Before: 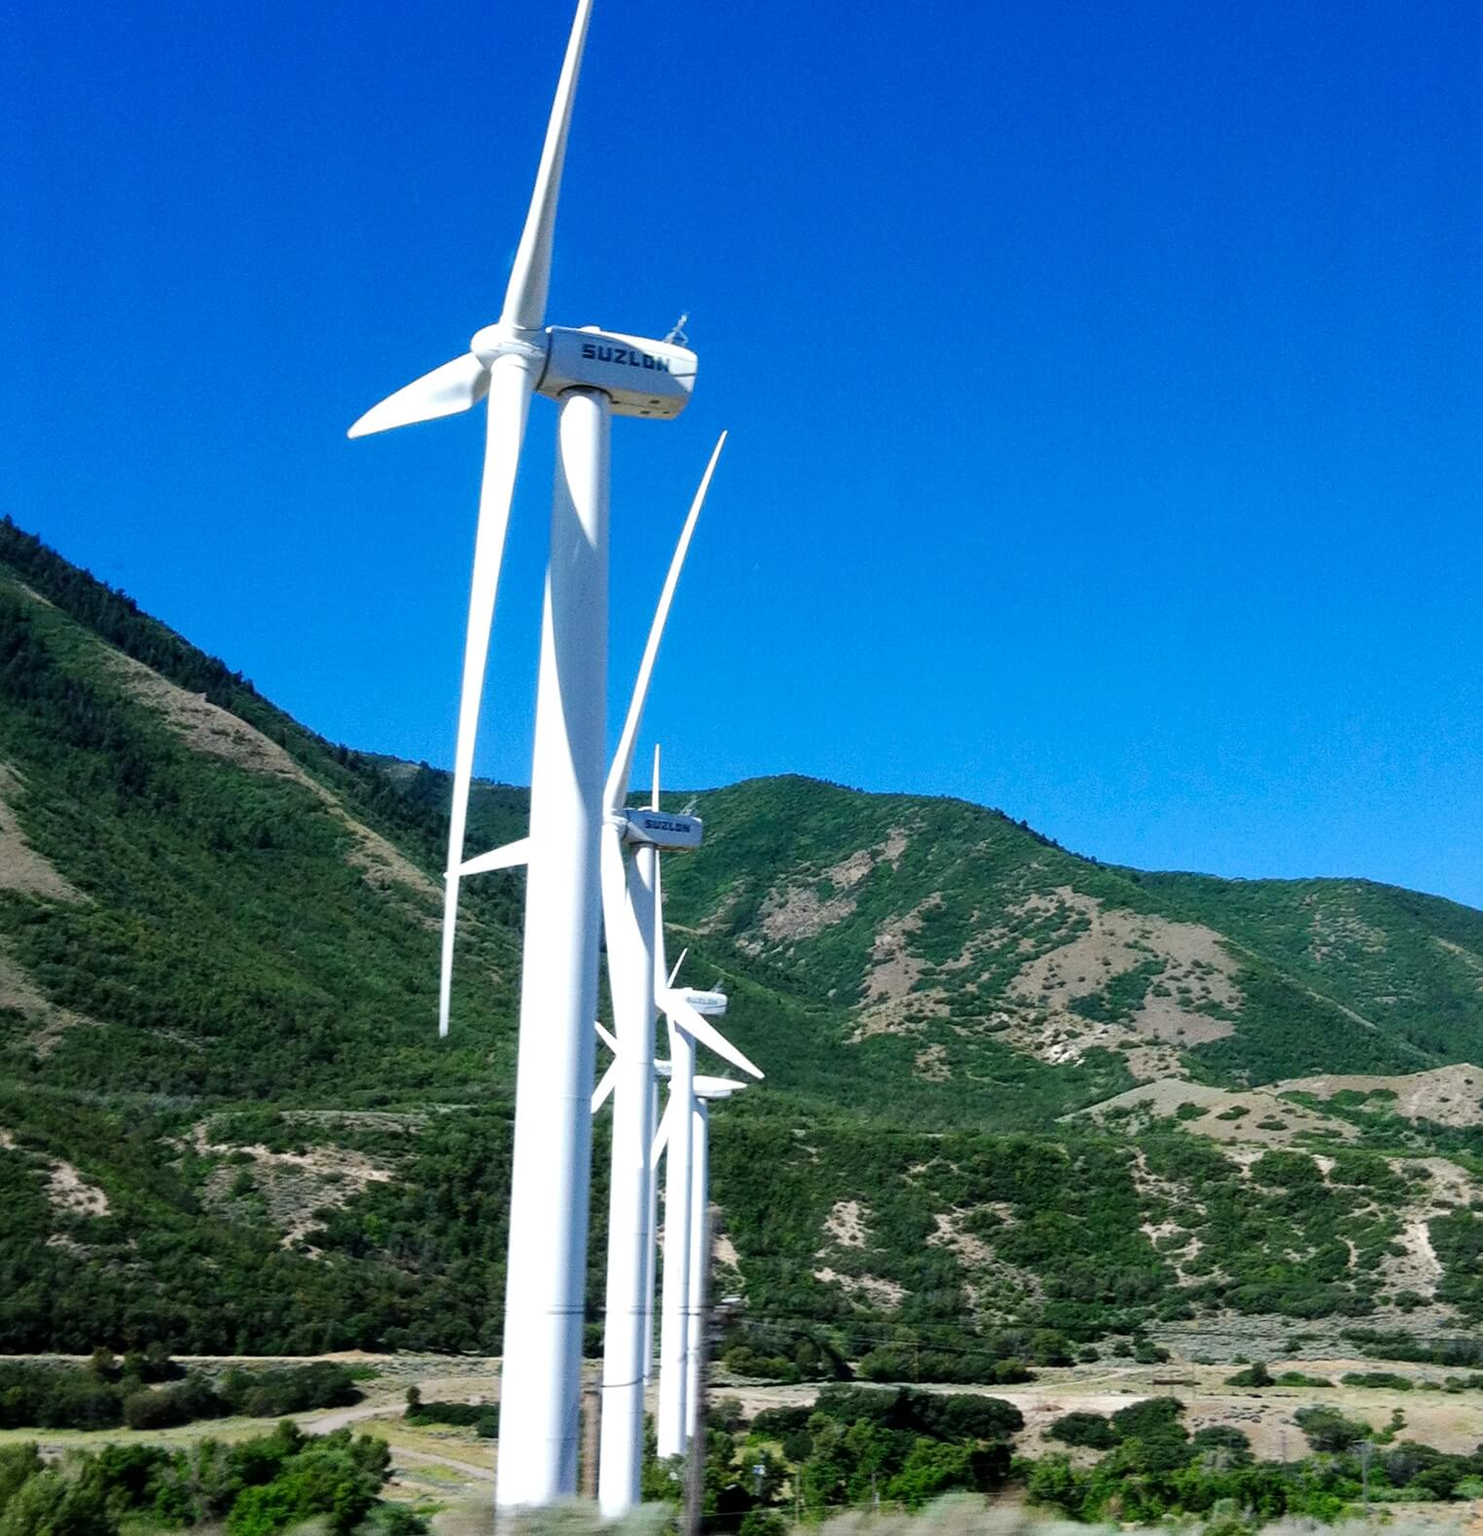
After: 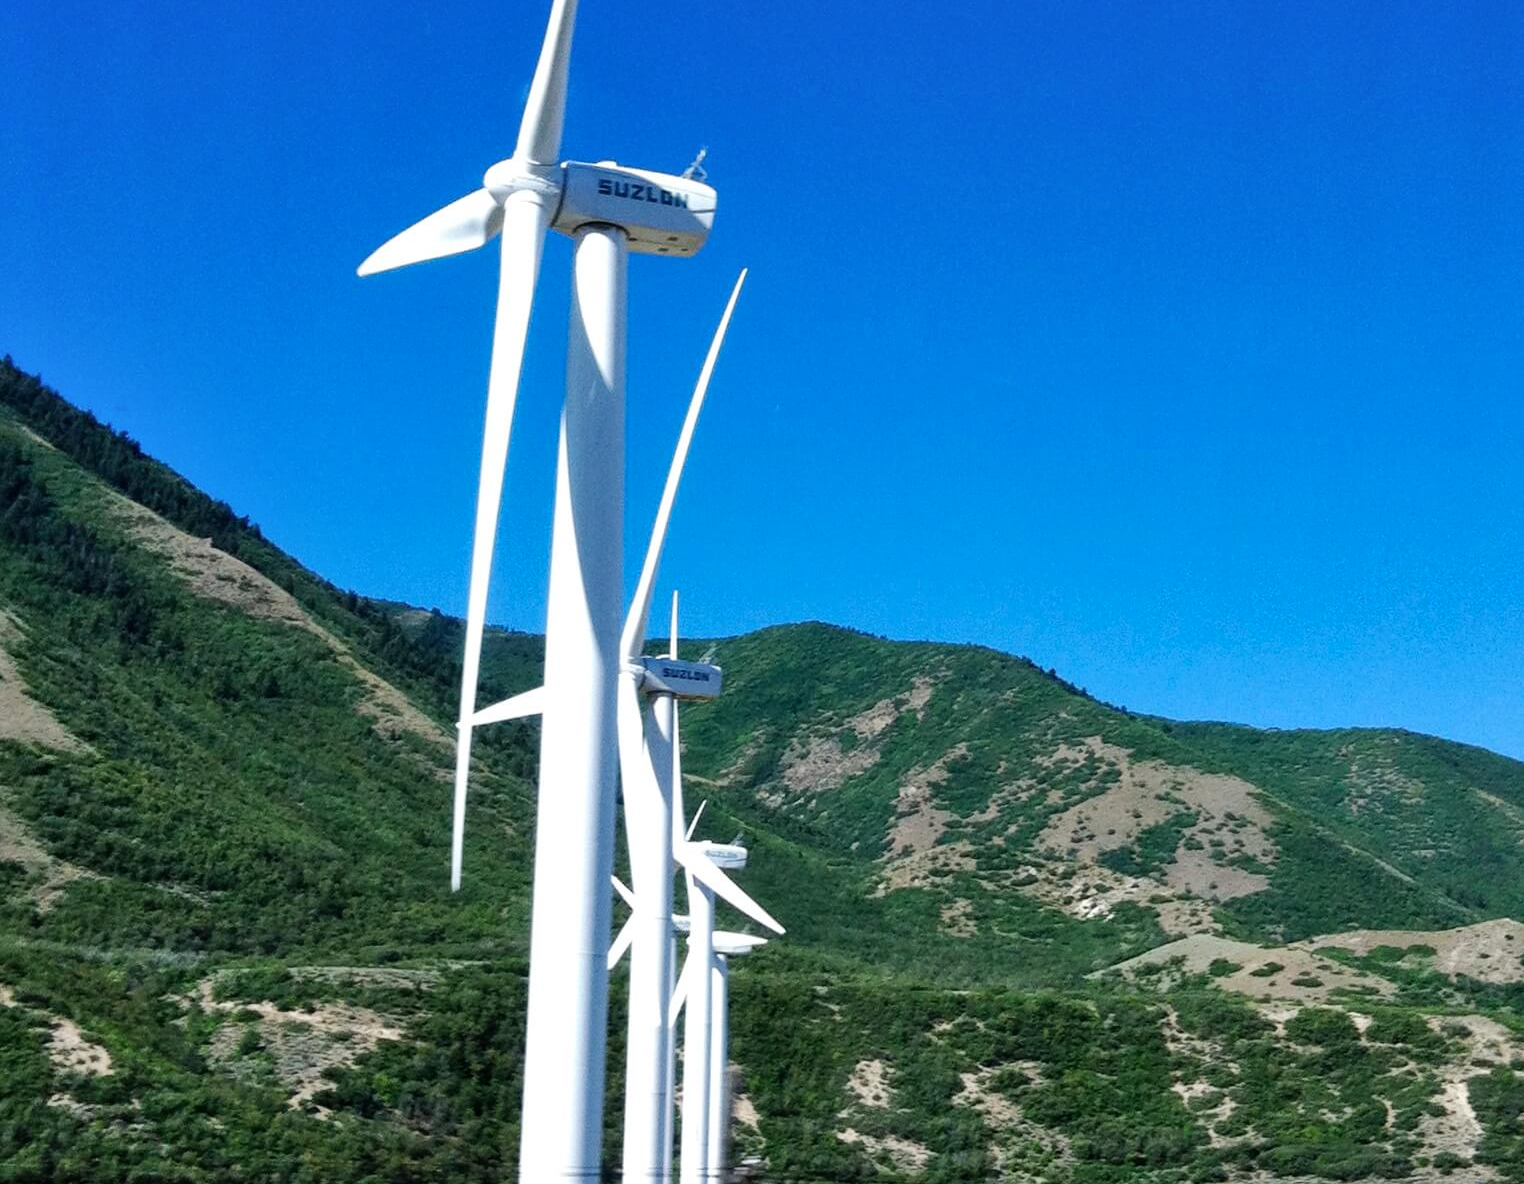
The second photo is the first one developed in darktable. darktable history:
crop: top 11.048%, bottom 13.915%
shadows and highlights: highlights color adjustment 89%, soften with gaussian
